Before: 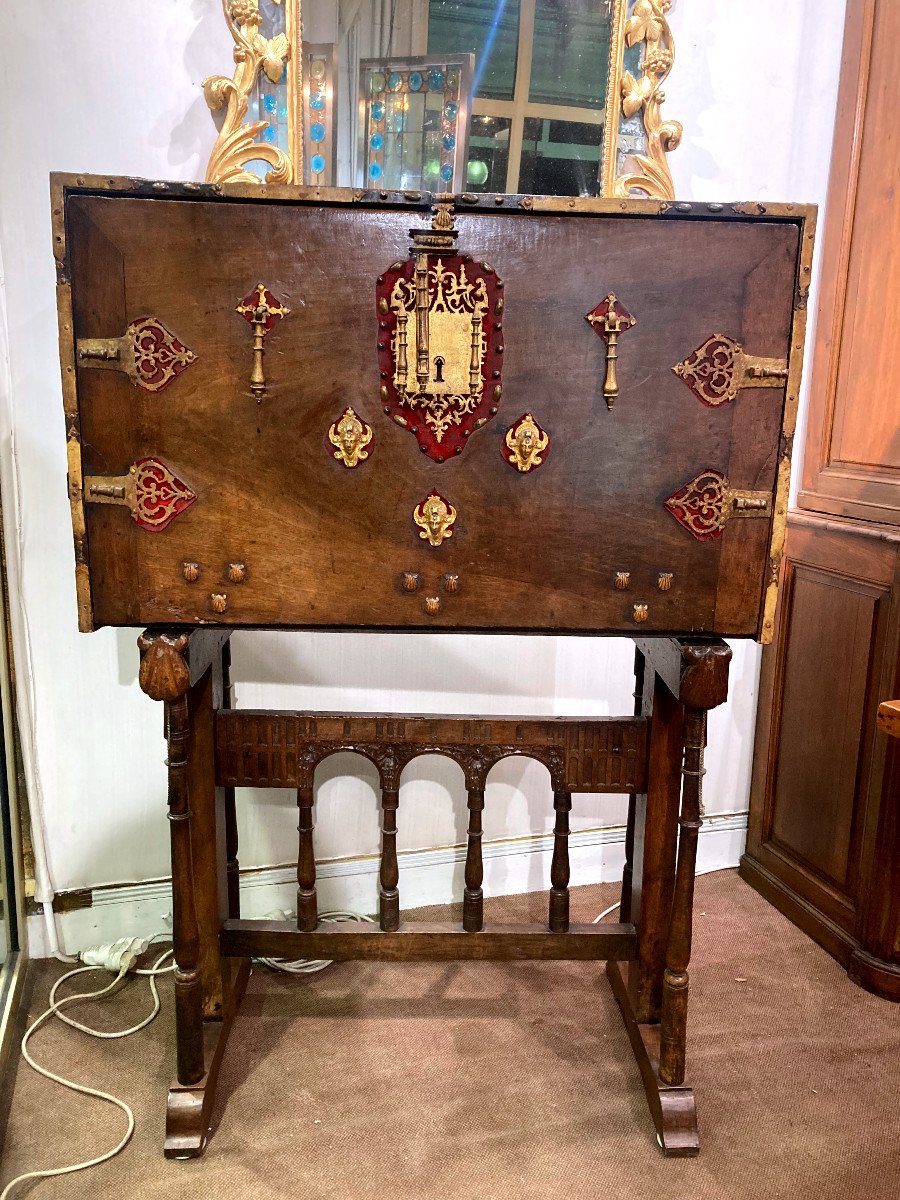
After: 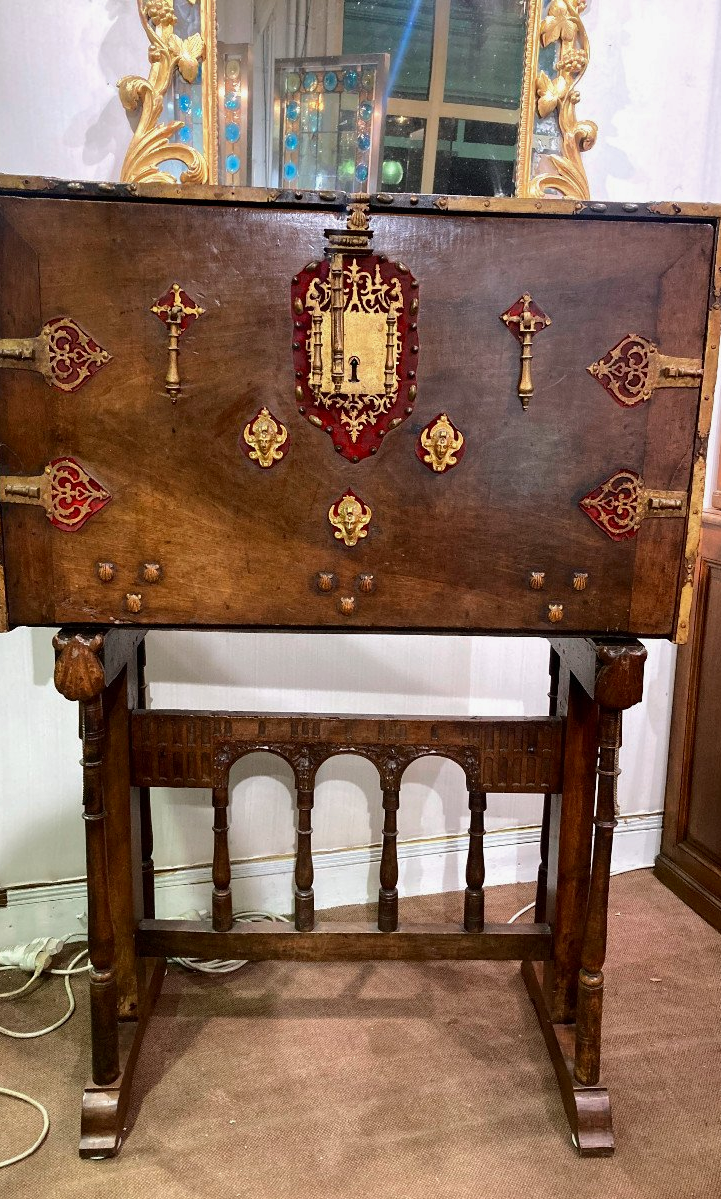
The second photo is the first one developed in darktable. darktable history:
crop and rotate: left 9.492%, right 10.296%
shadows and highlights: shadows -19.96, white point adjustment -2.07, highlights -34.98
